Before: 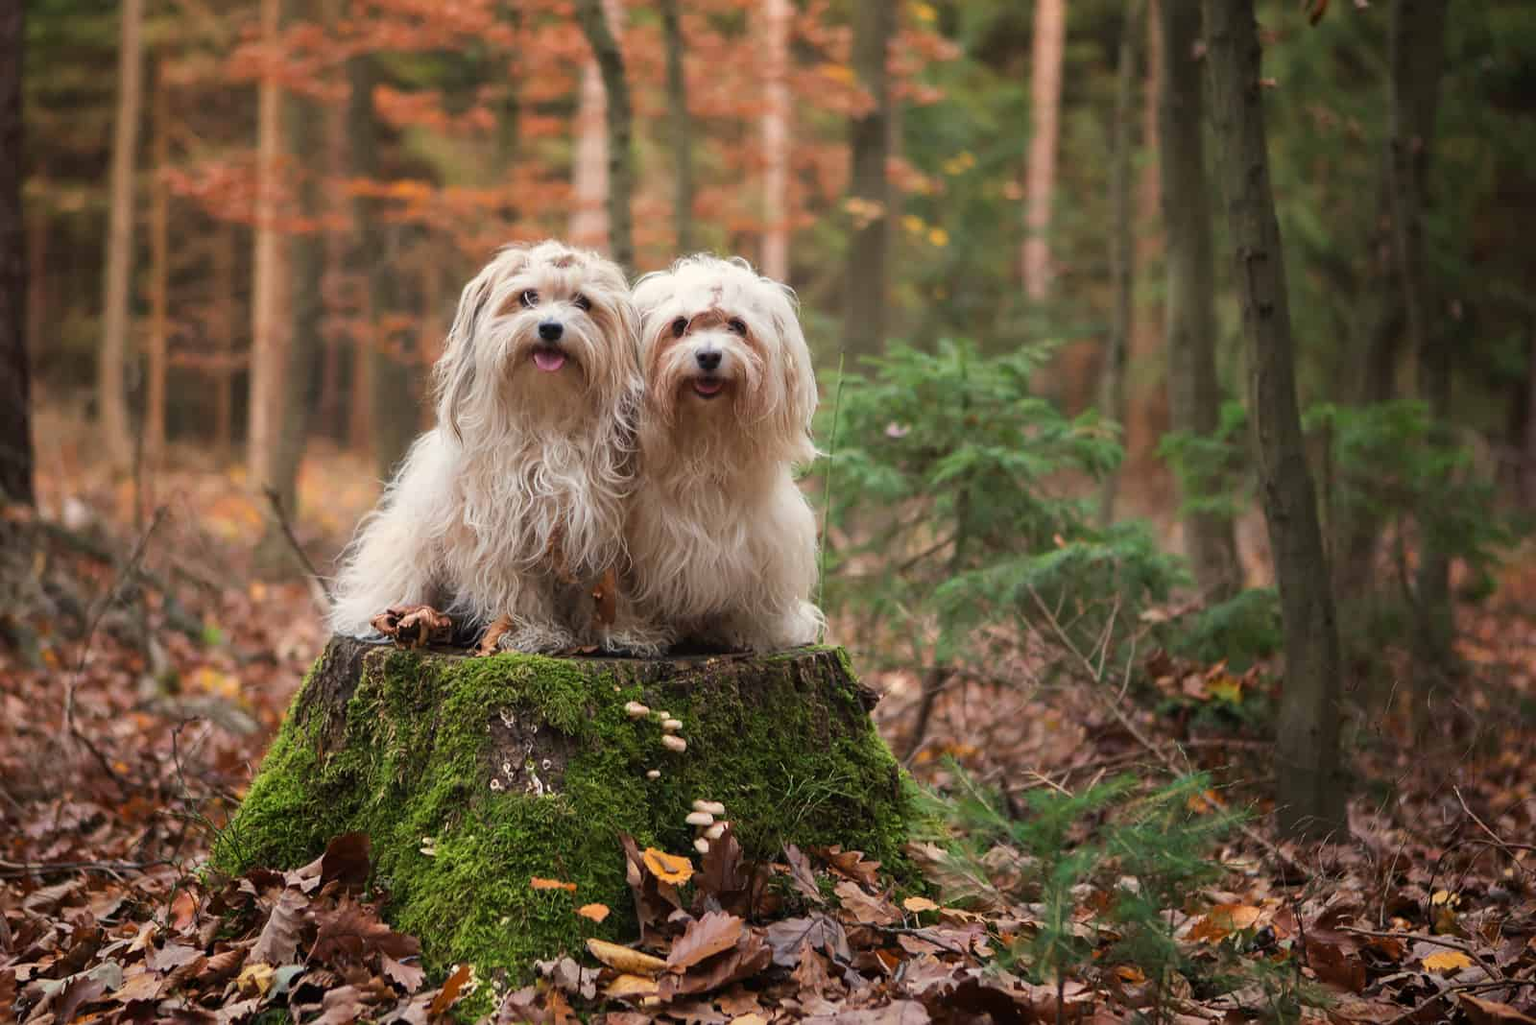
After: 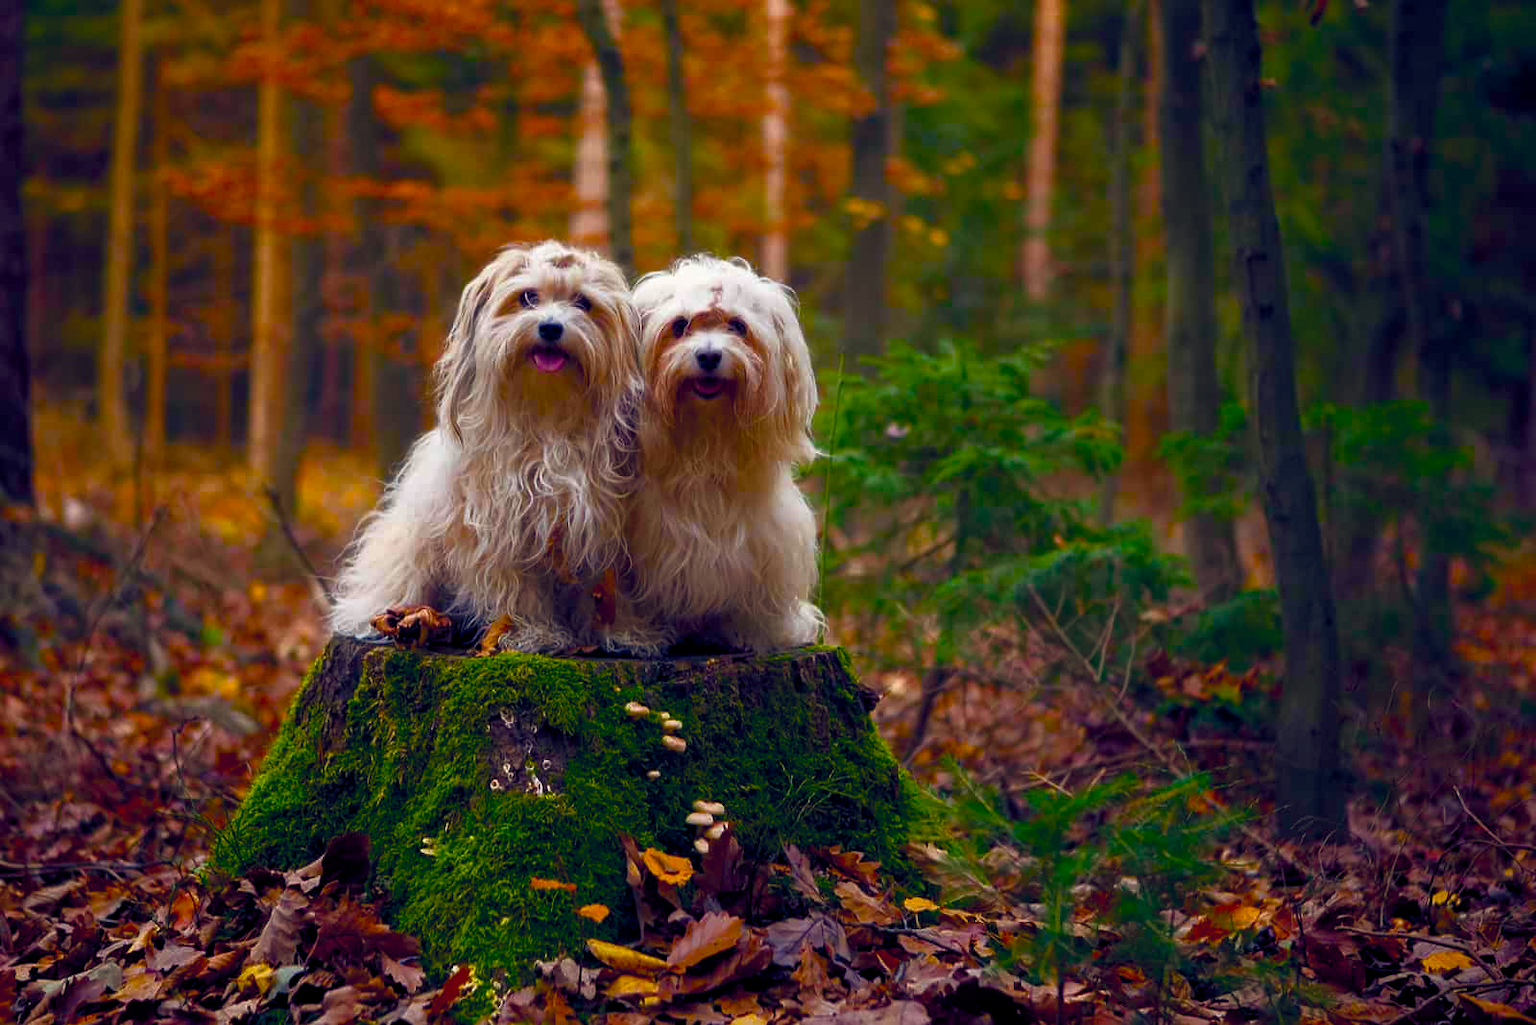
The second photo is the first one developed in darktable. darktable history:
rgb curve: curves: ch0 [(0, 0) (0.415, 0.237) (1, 1)]
color balance: input saturation 134.34%, contrast -10.04%, contrast fulcrum 19.67%, output saturation 133.51%
color balance rgb: shadows lift › luminance -41.13%, shadows lift › chroma 14.13%, shadows lift › hue 260°, power › luminance -3.76%, power › chroma 0.56%, power › hue 40.37°, highlights gain › luminance 16.81%, highlights gain › chroma 2.94%, highlights gain › hue 260°, global offset › luminance -0.29%, global offset › chroma 0.31%, global offset › hue 260°, perceptual saturation grading › global saturation 20%, perceptual saturation grading › highlights -13.92%, perceptual saturation grading › shadows 50%
white balance: emerald 1
